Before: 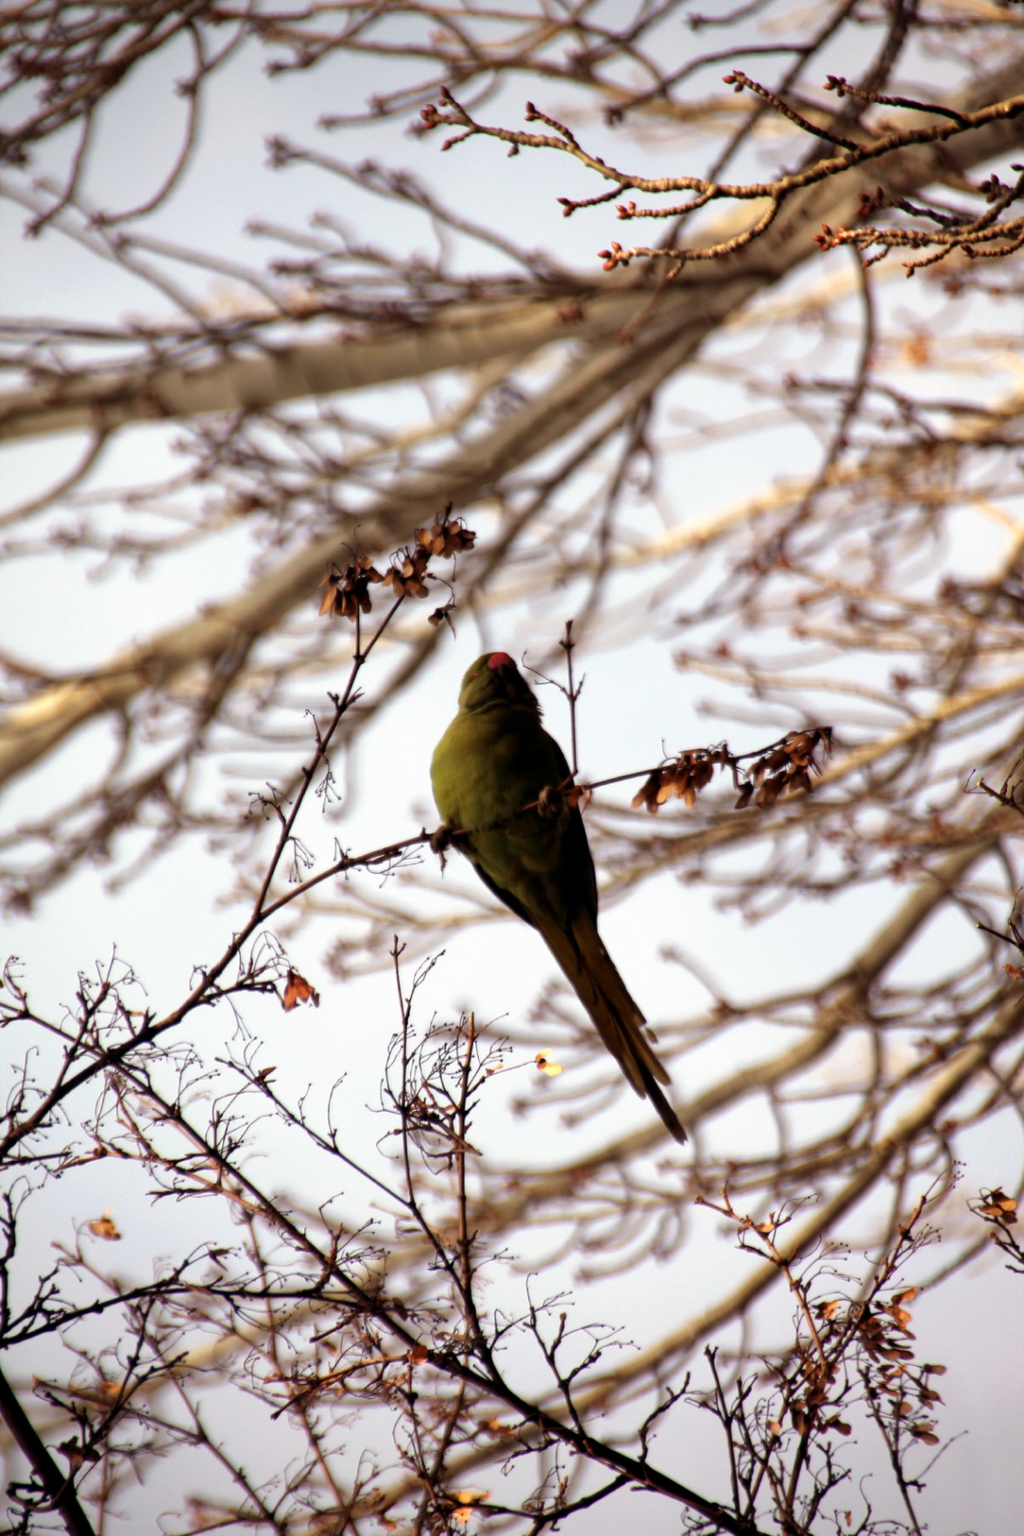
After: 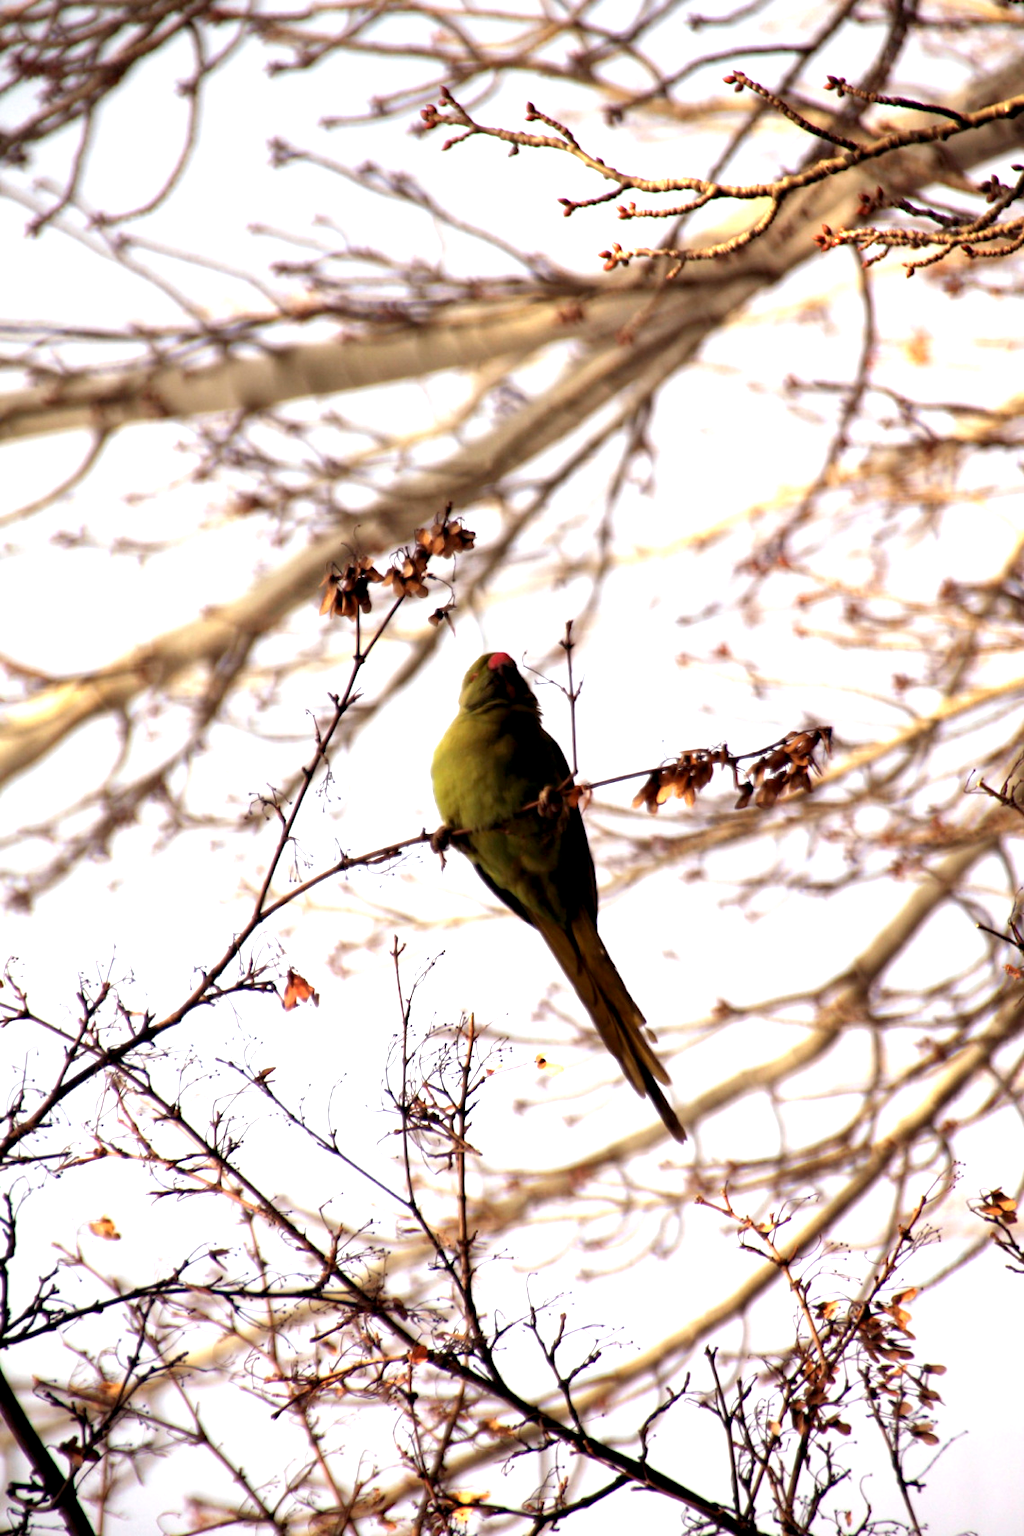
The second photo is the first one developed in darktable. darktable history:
exposure: black level correction 0.002, exposure 1 EV, compensate exposure bias true, compensate highlight preservation false
